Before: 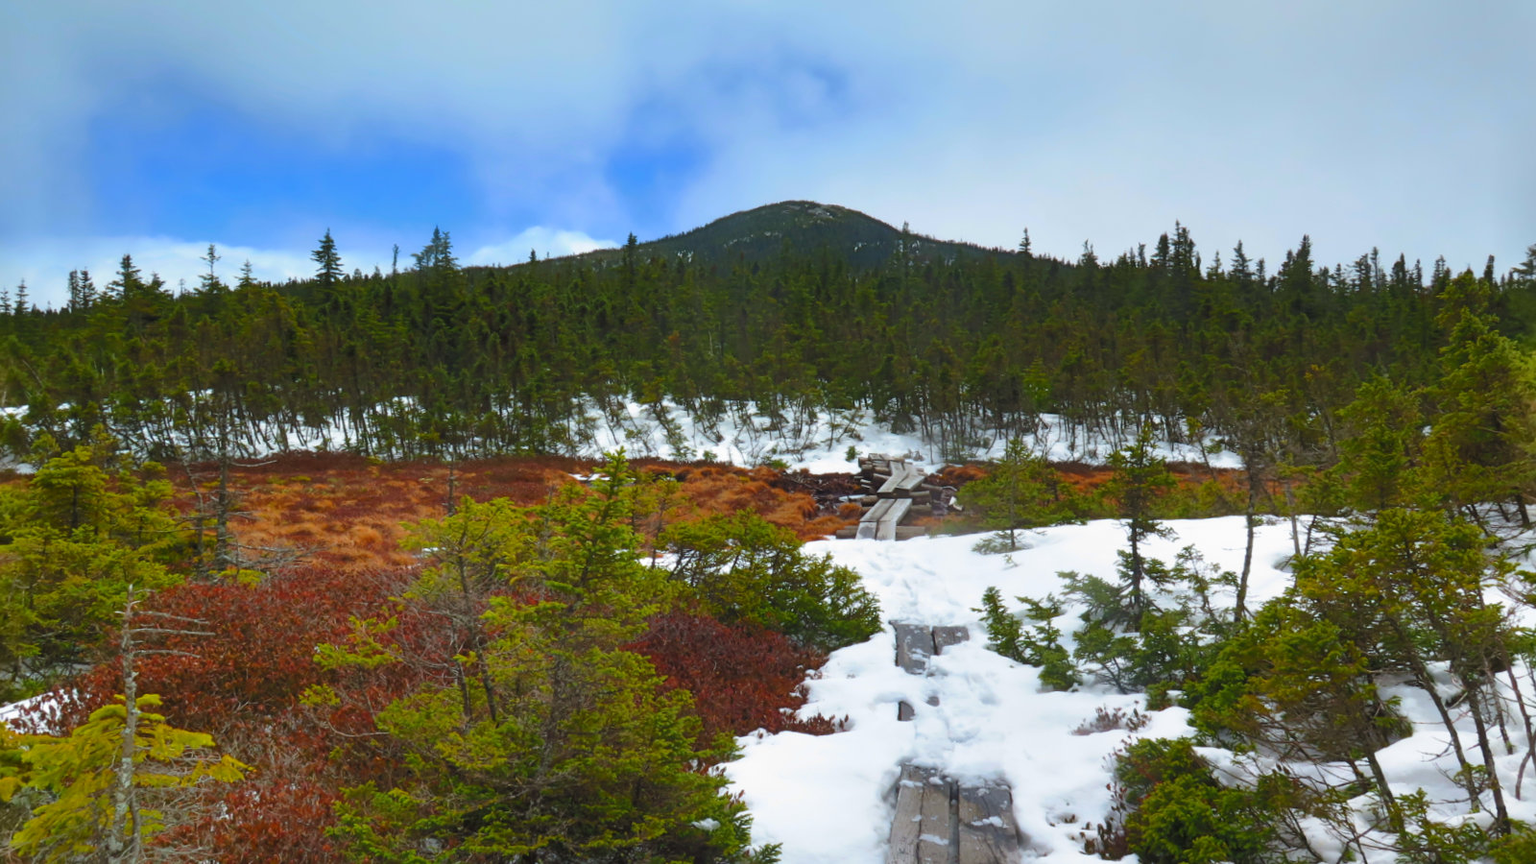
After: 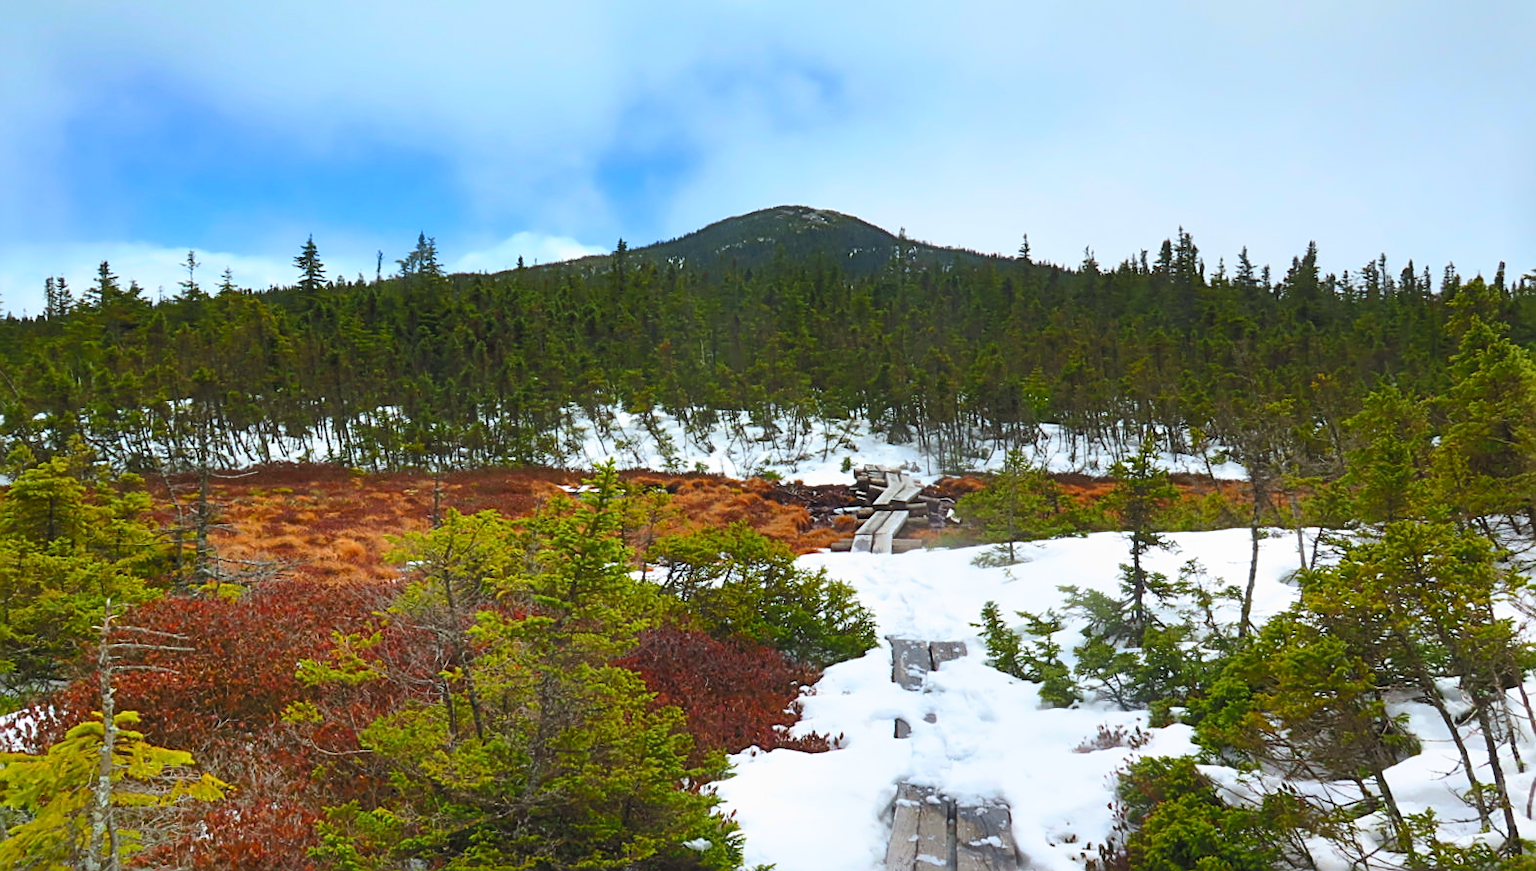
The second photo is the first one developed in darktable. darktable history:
crop and rotate: left 1.713%, right 0.643%, bottom 1.534%
contrast brightness saturation: contrast 0.198, brightness 0.151, saturation 0.138
sharpen: on, module defaults
